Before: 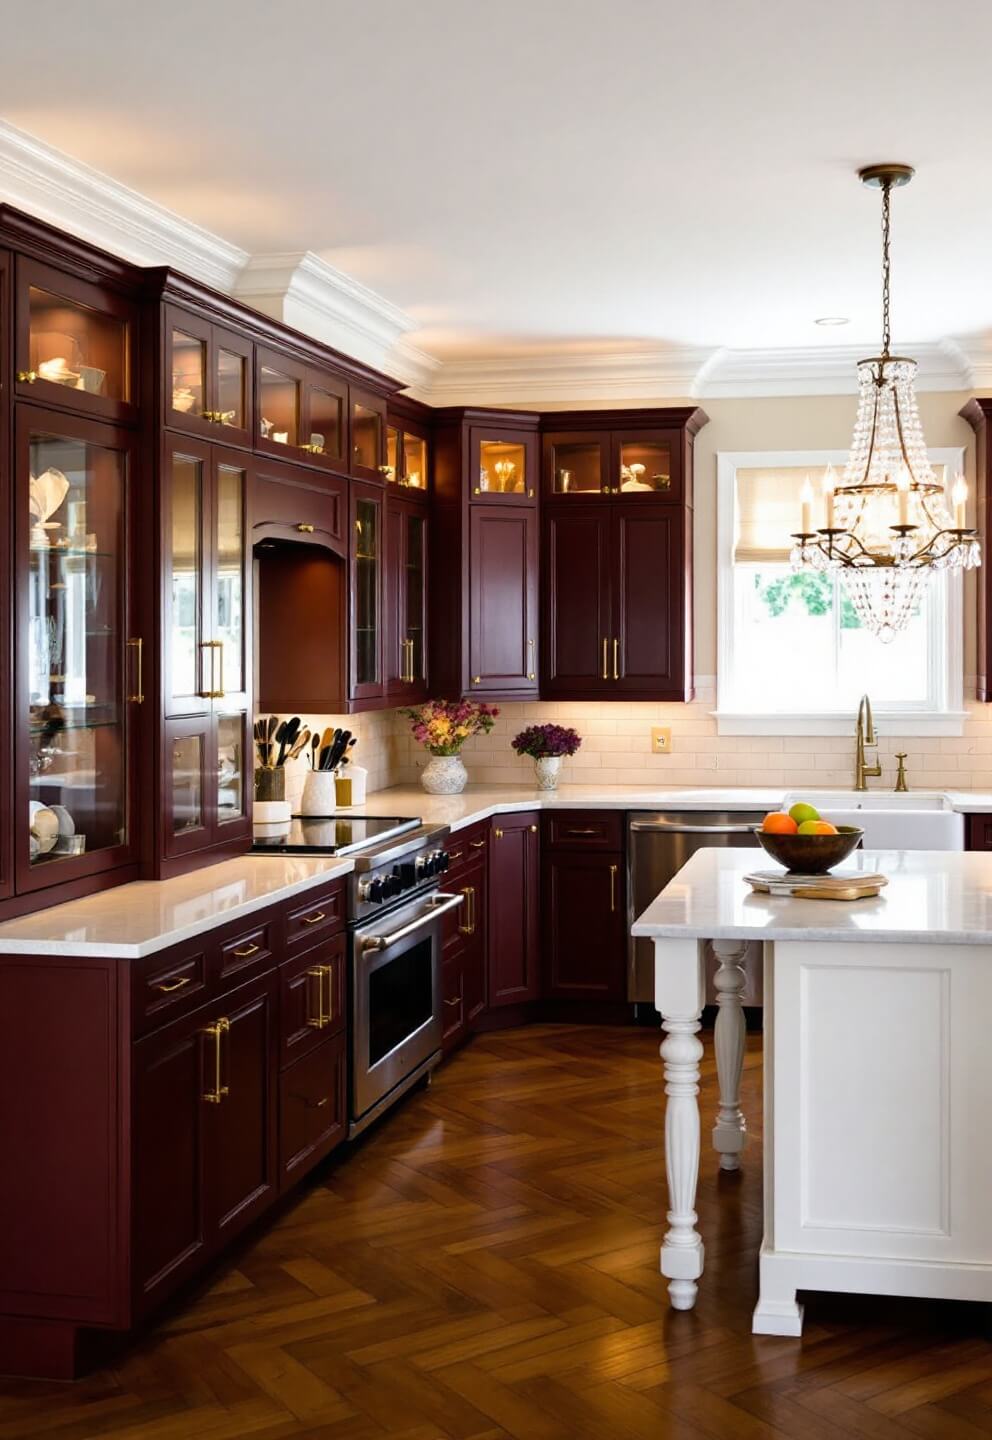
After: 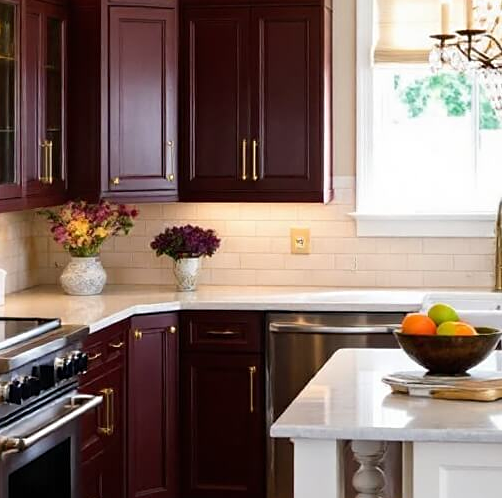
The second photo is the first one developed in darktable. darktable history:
sharpen: amount 0.211
crop: left 36.406%, top 34.678%, right 12.945%, bottom 30.697%
